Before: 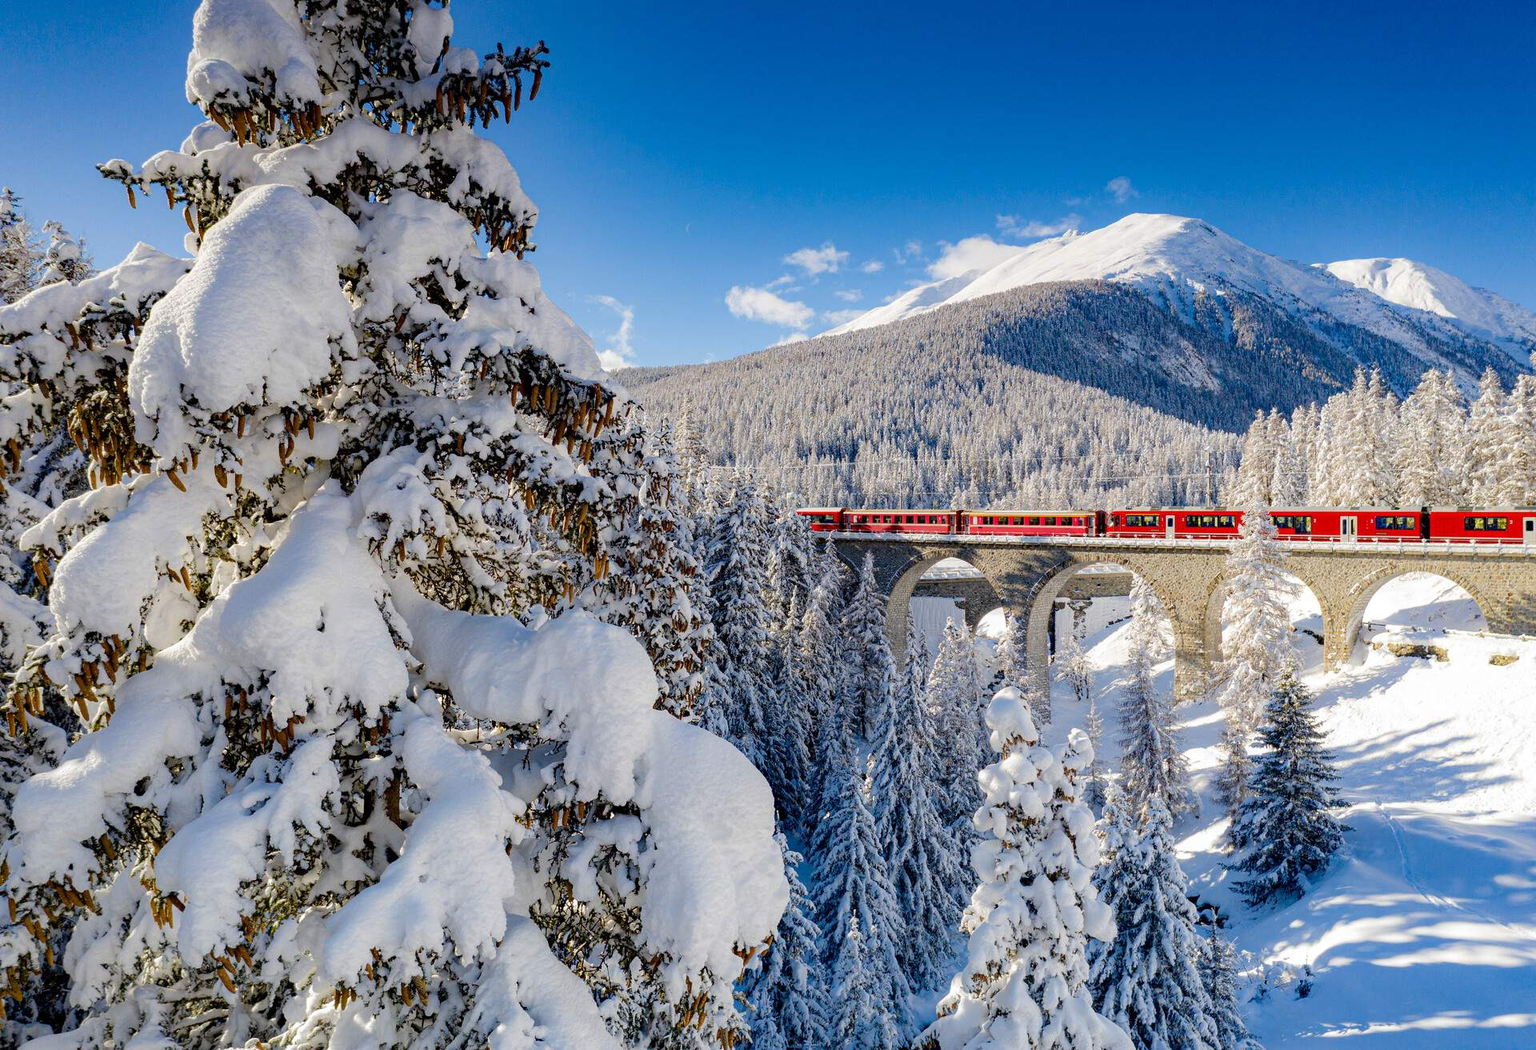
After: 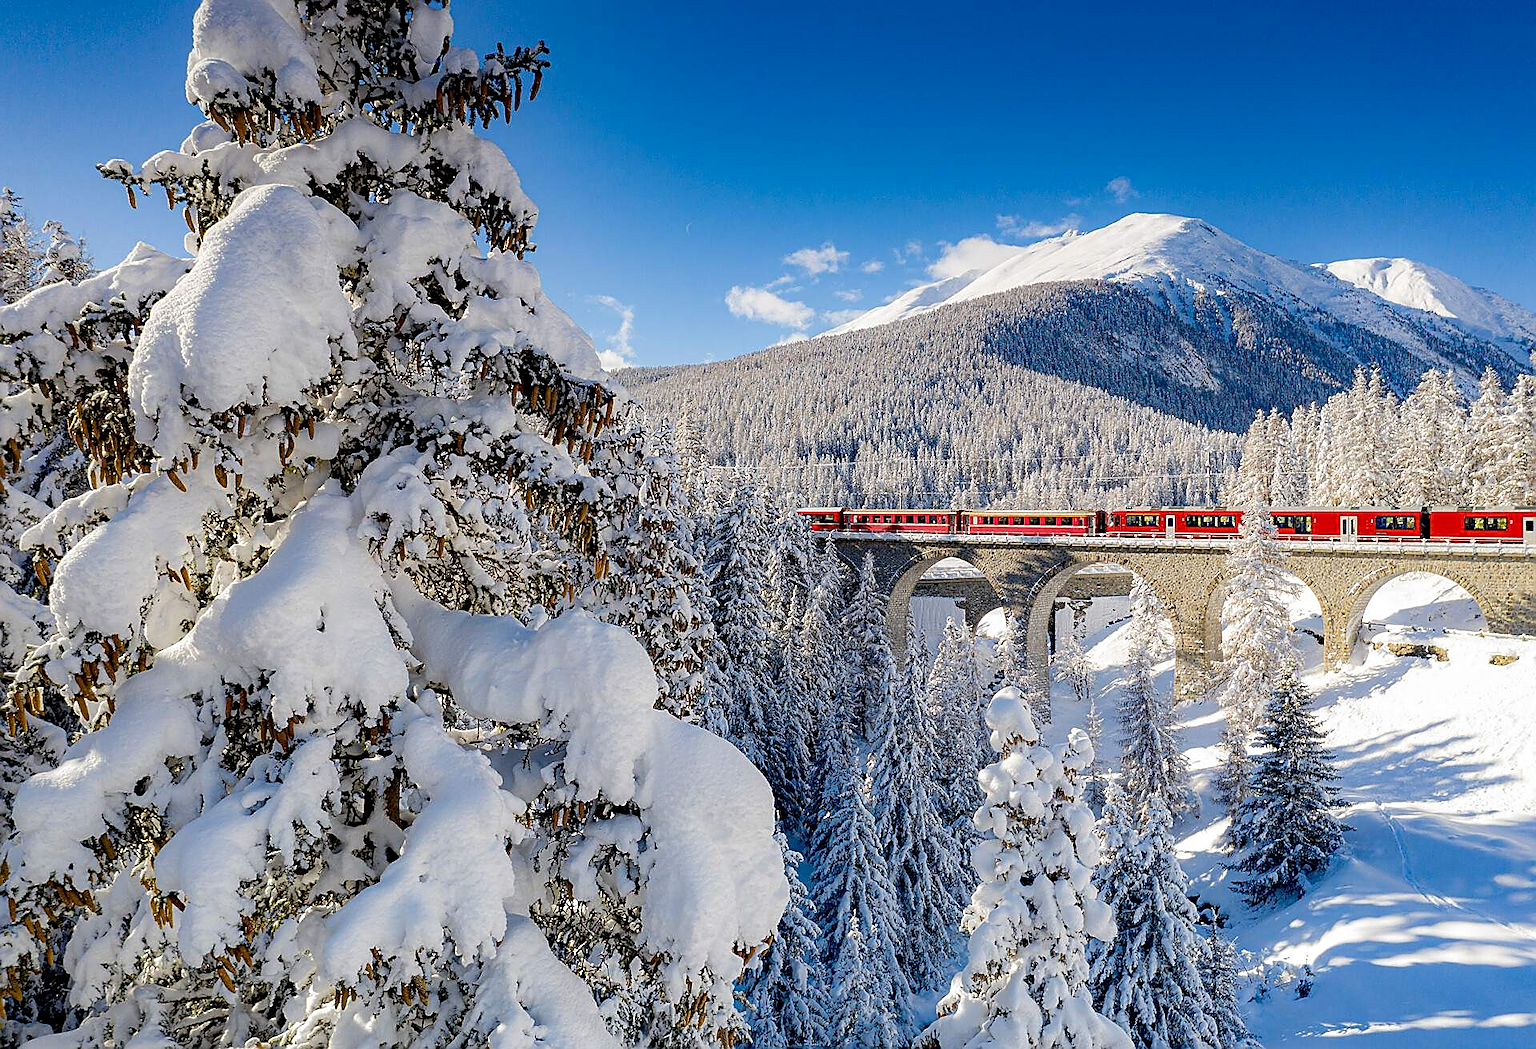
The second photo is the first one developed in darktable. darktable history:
tone equalizer: on, module defaults
sharpen: radius 1.4, amount 1.25, threshold 0.7
exposure: black level correction 0.001, compensate highlight preservation false
